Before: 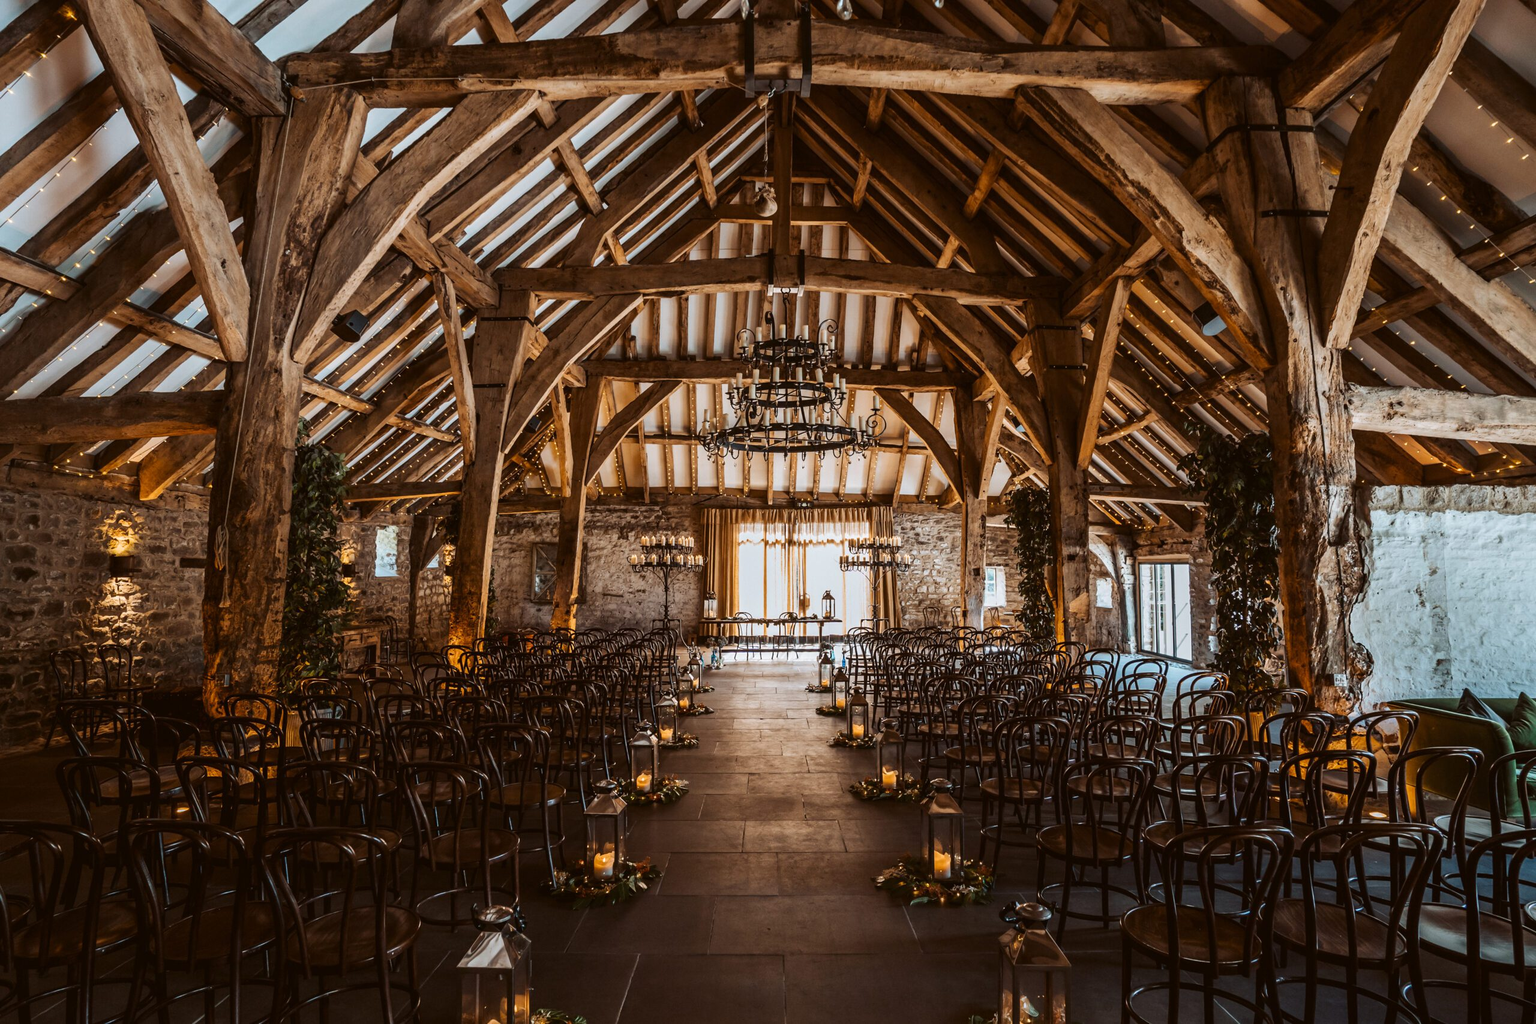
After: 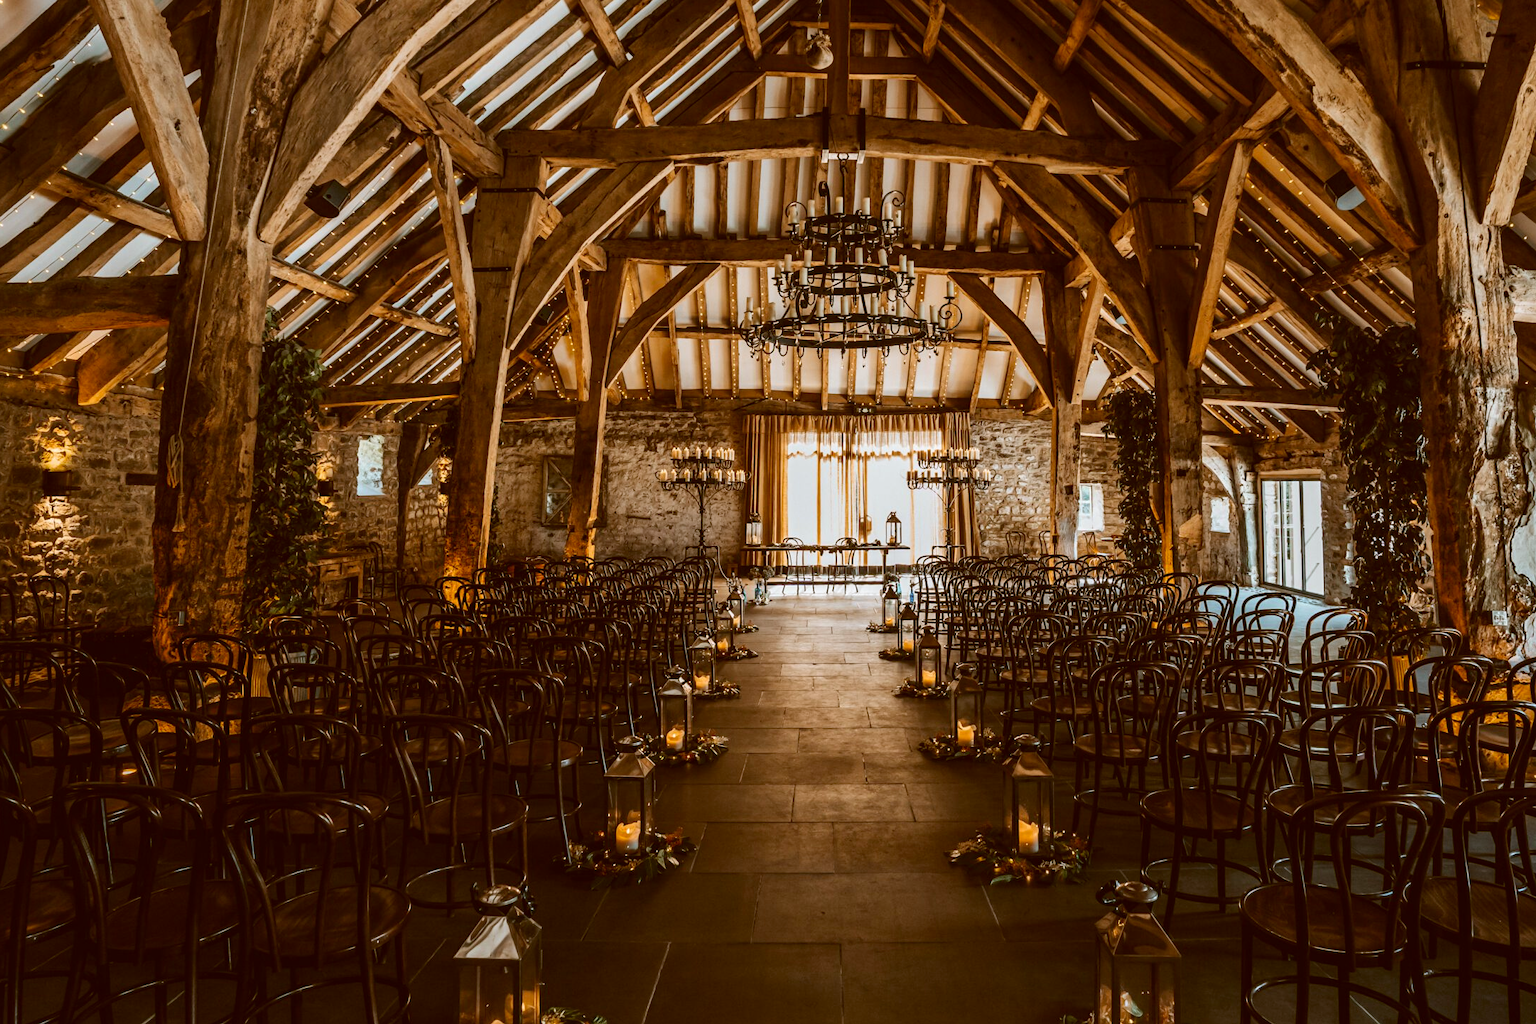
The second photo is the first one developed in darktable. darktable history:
crop and rotate: left 4.842%, top 15.51%, right 10.668%
color correction: highlights a* -0.482, highlights b* 0.161, shadows a* 4.66, shadows b* 20.72
